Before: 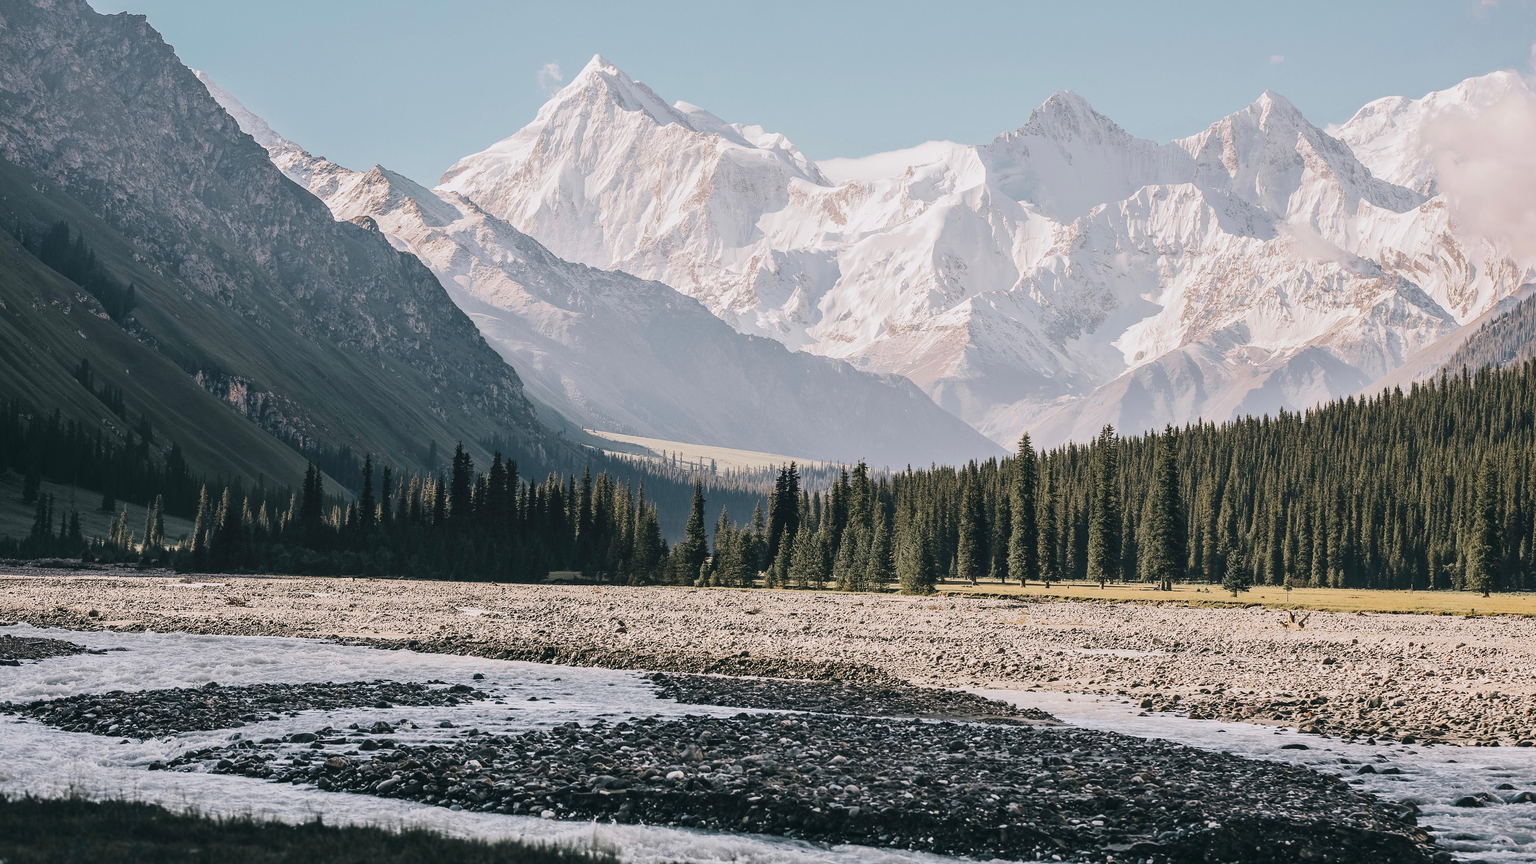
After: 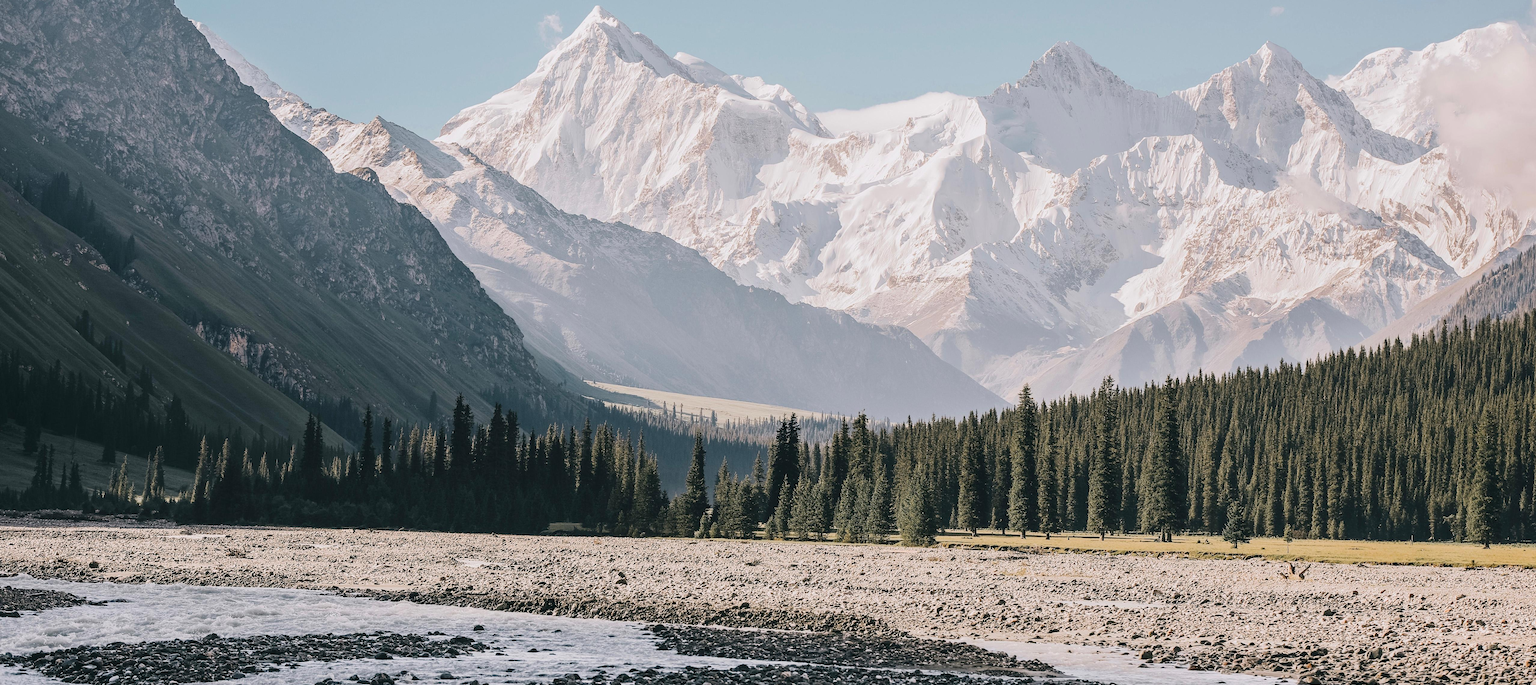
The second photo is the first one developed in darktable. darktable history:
crop and rotate: top 5.661%, bottom 14.96%
